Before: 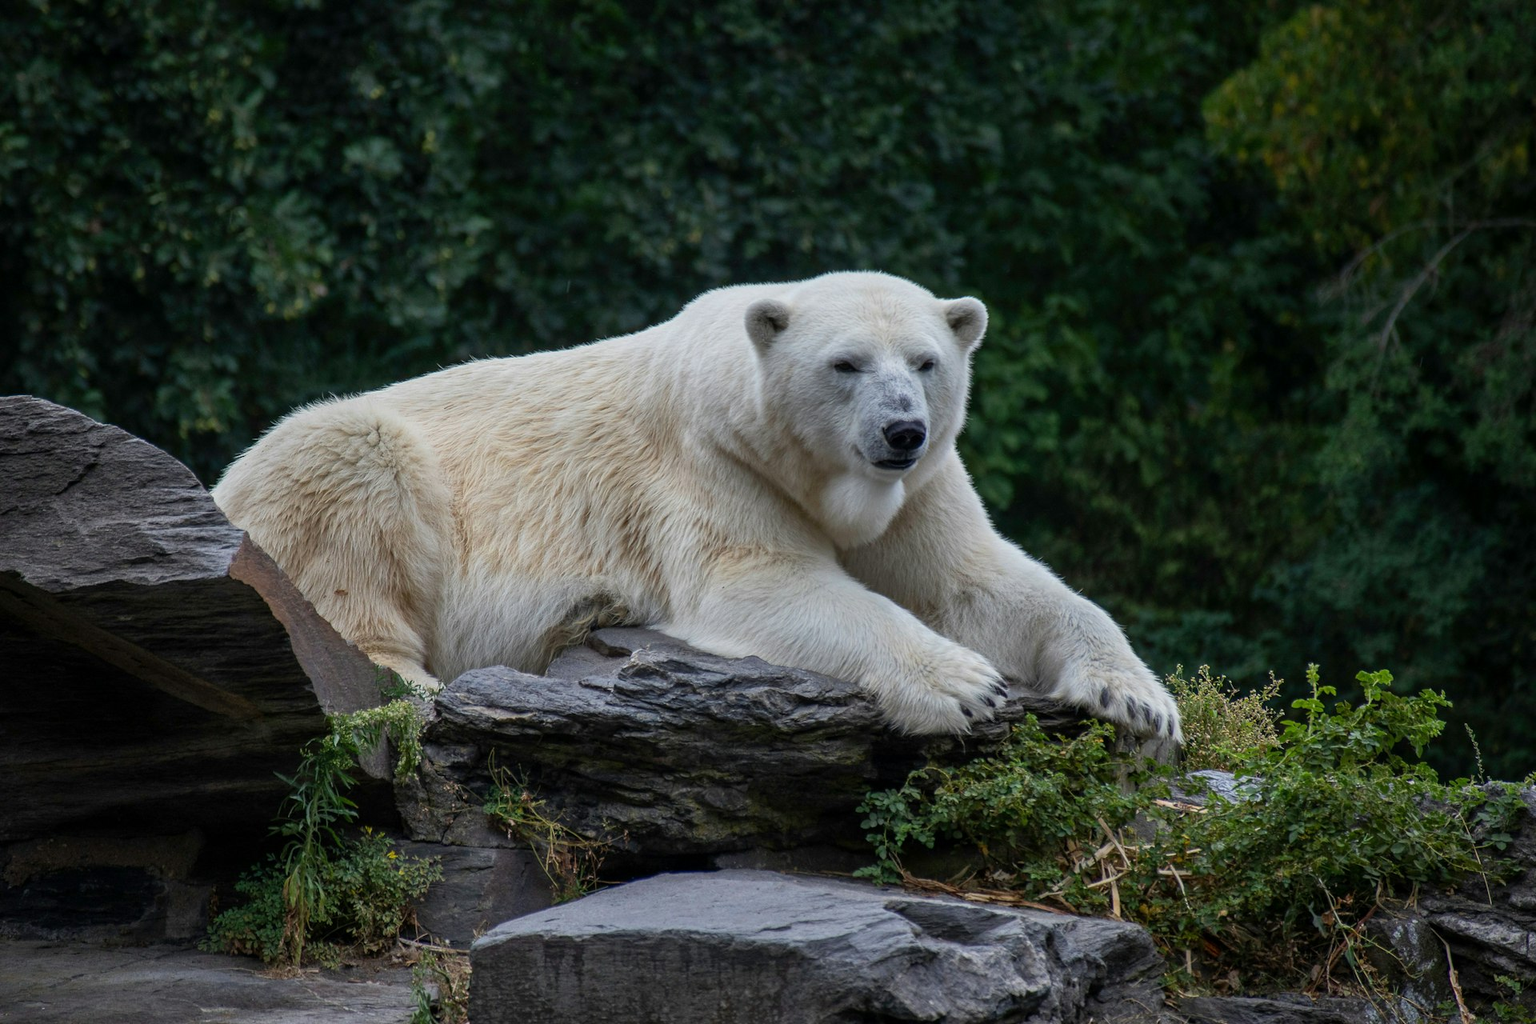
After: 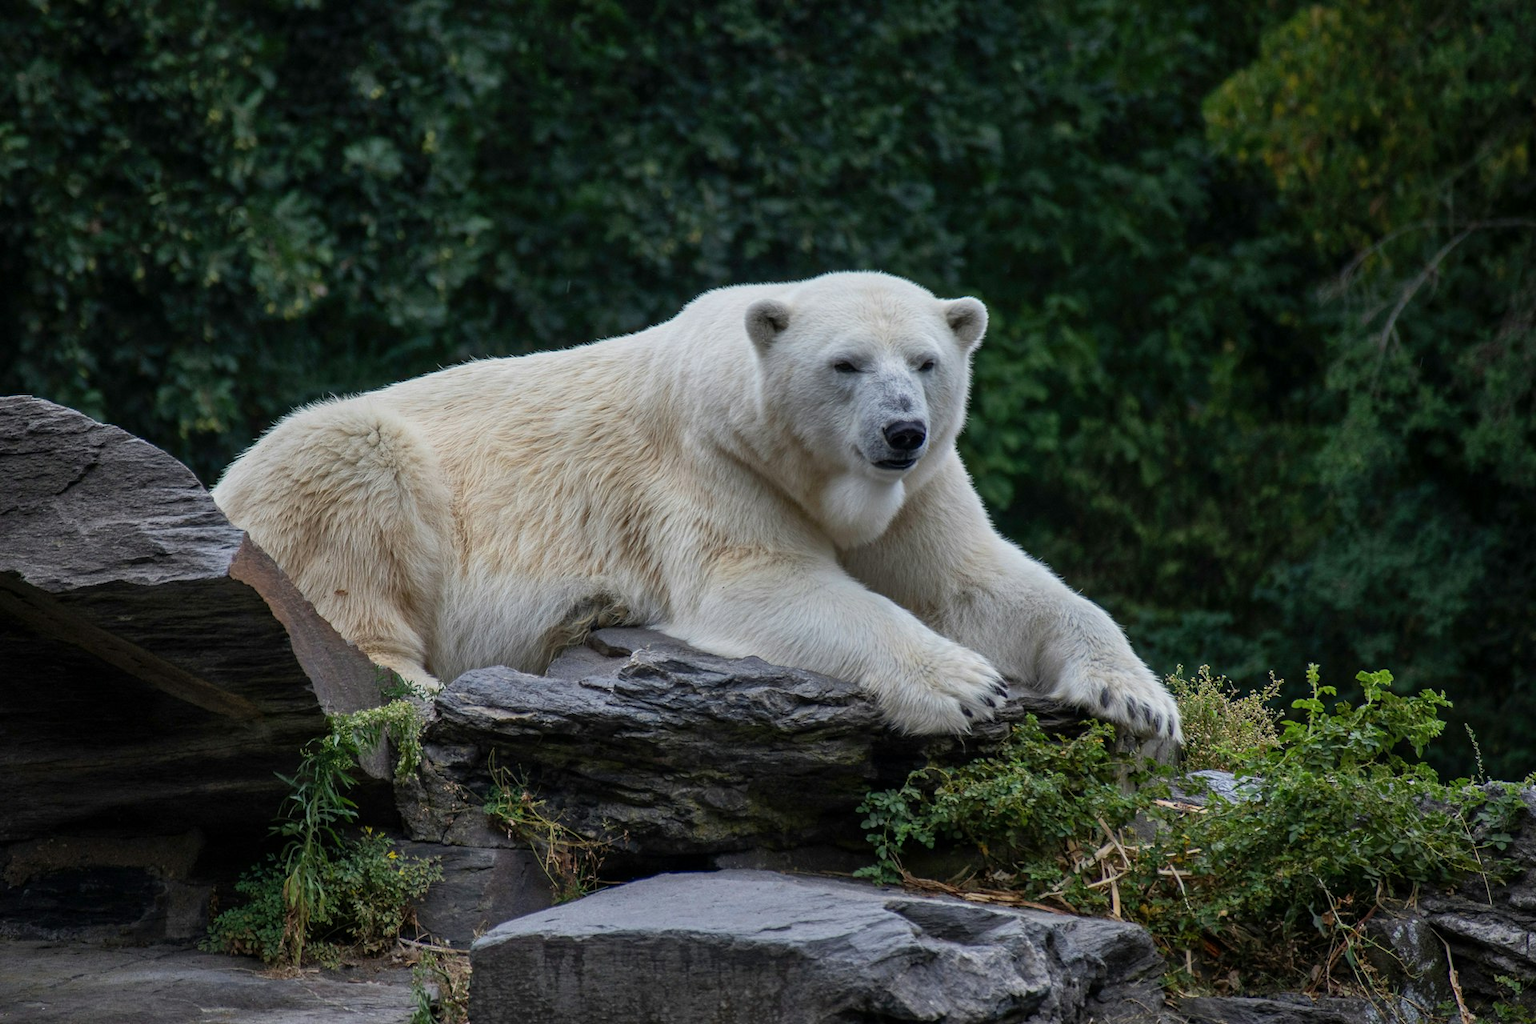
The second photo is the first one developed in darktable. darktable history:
shadows and highlights: radius 107.72, shadows 24.11, highlights -59.58, low approximation 0.01, soften with gaussian
